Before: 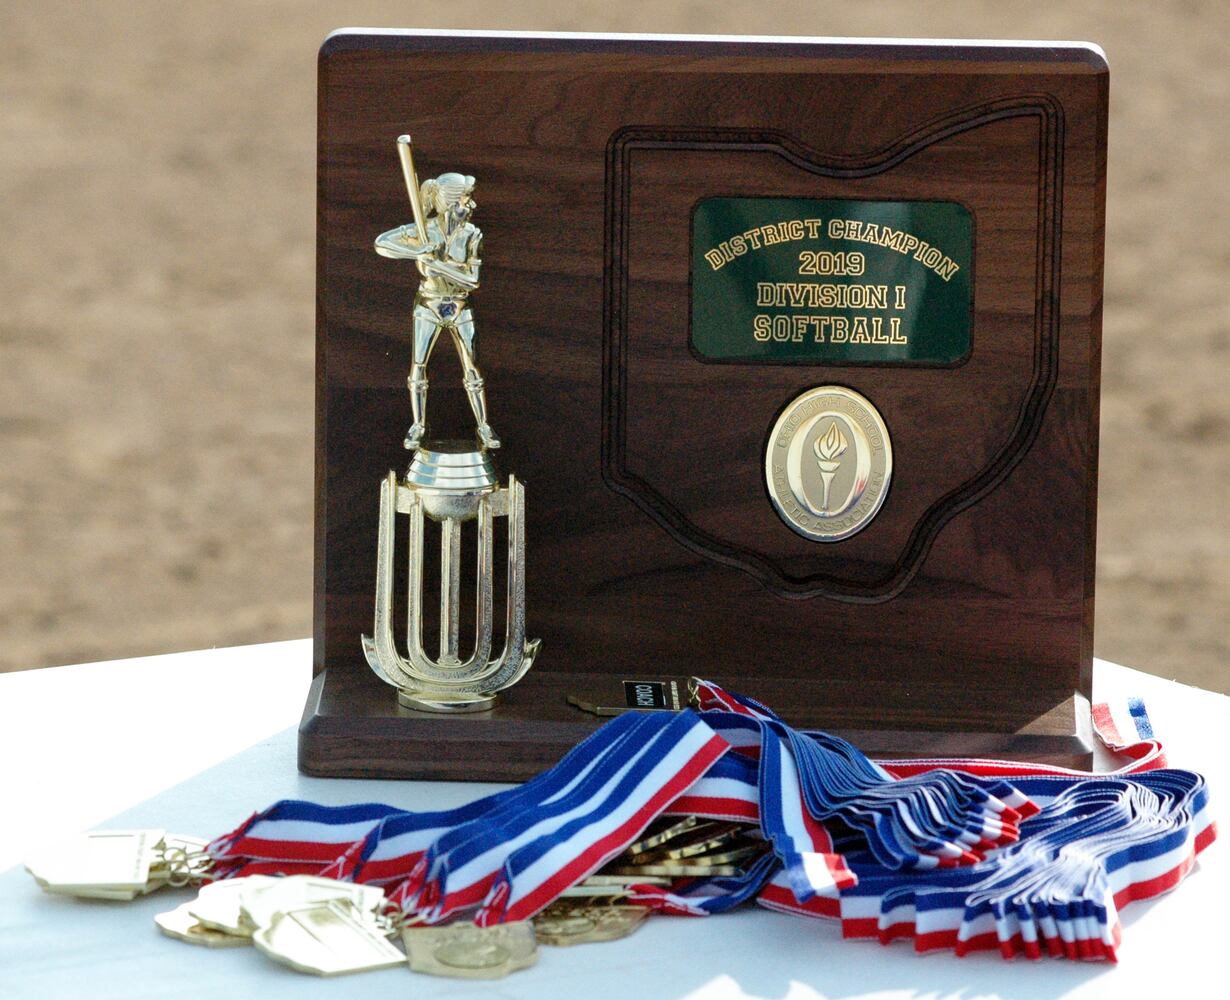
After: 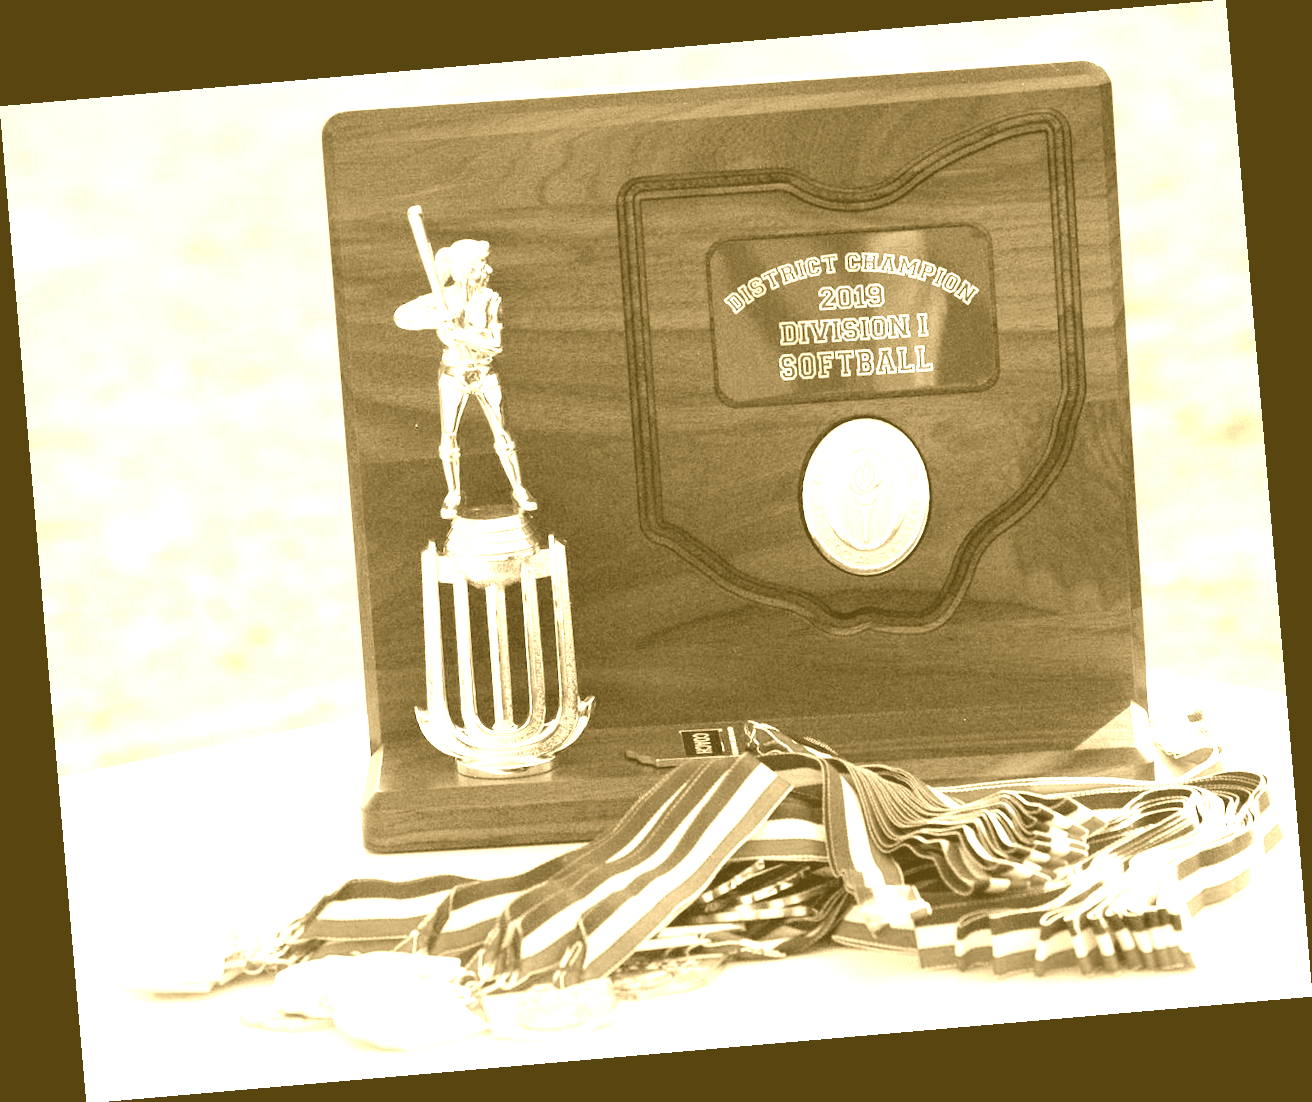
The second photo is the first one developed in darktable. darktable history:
colorize: hue 36°, source mix 100%
exposure: exposure 1 EV, compensate highlight preservation false
rotate and perspective: rotation -4.98°, automatic cropping off
